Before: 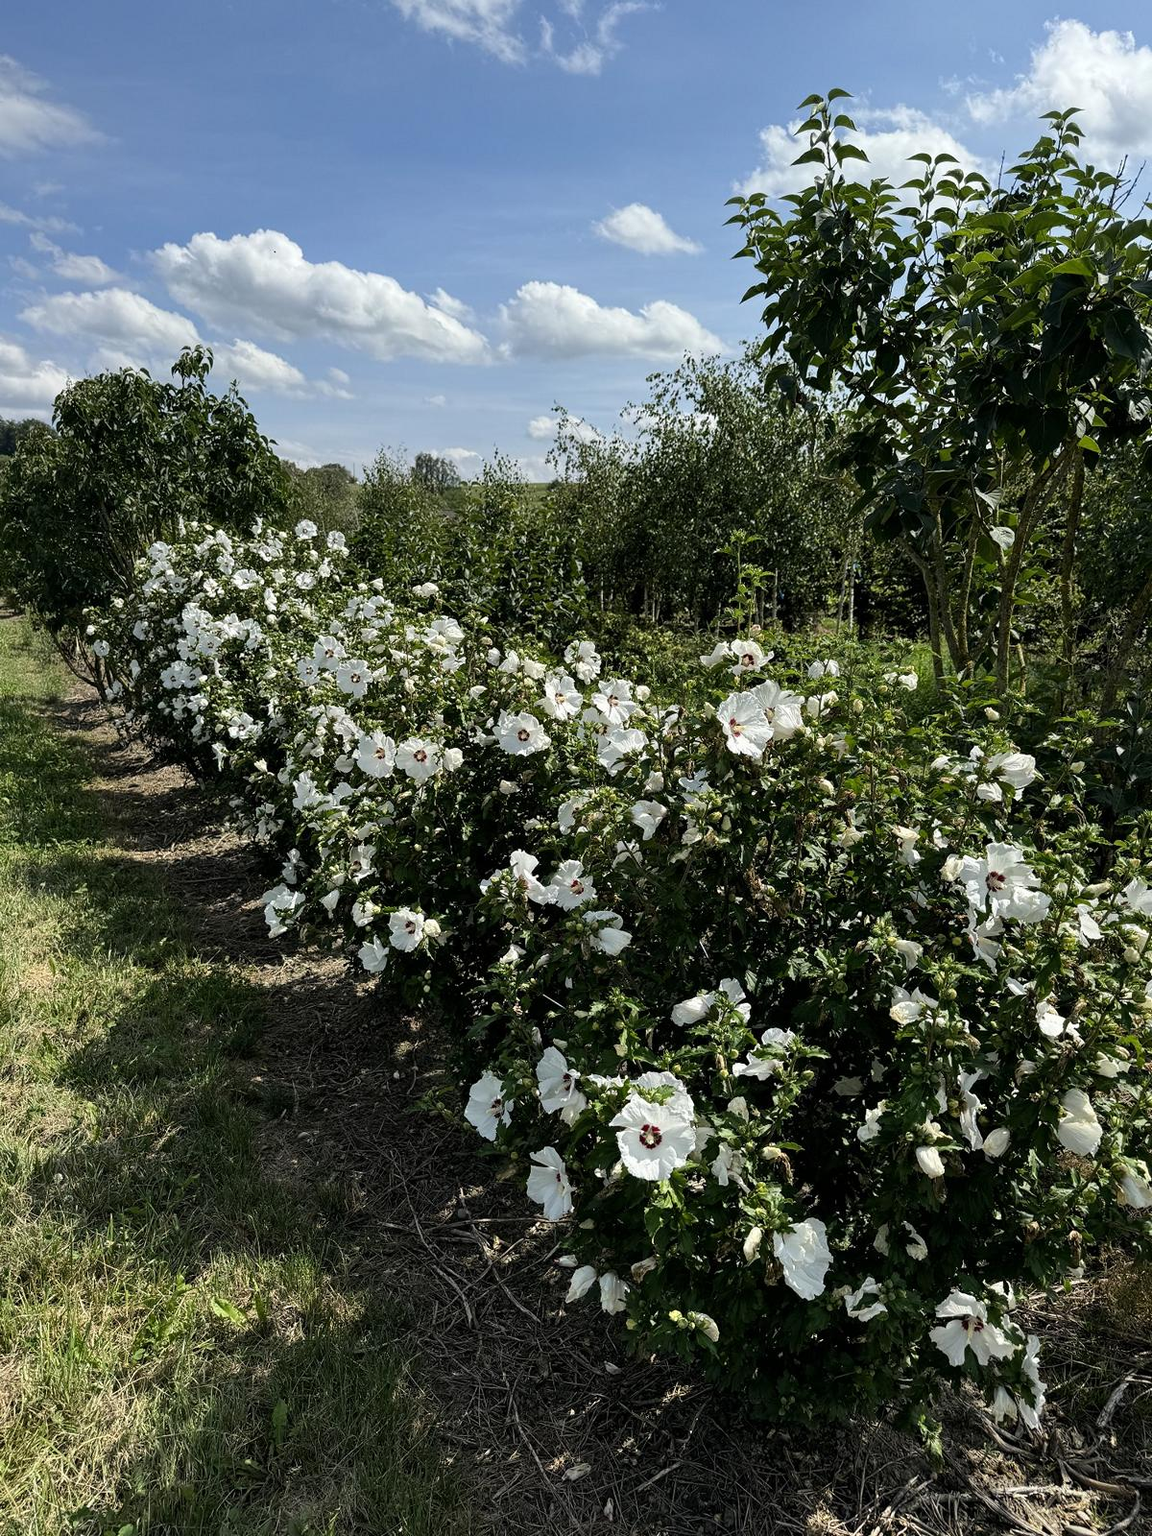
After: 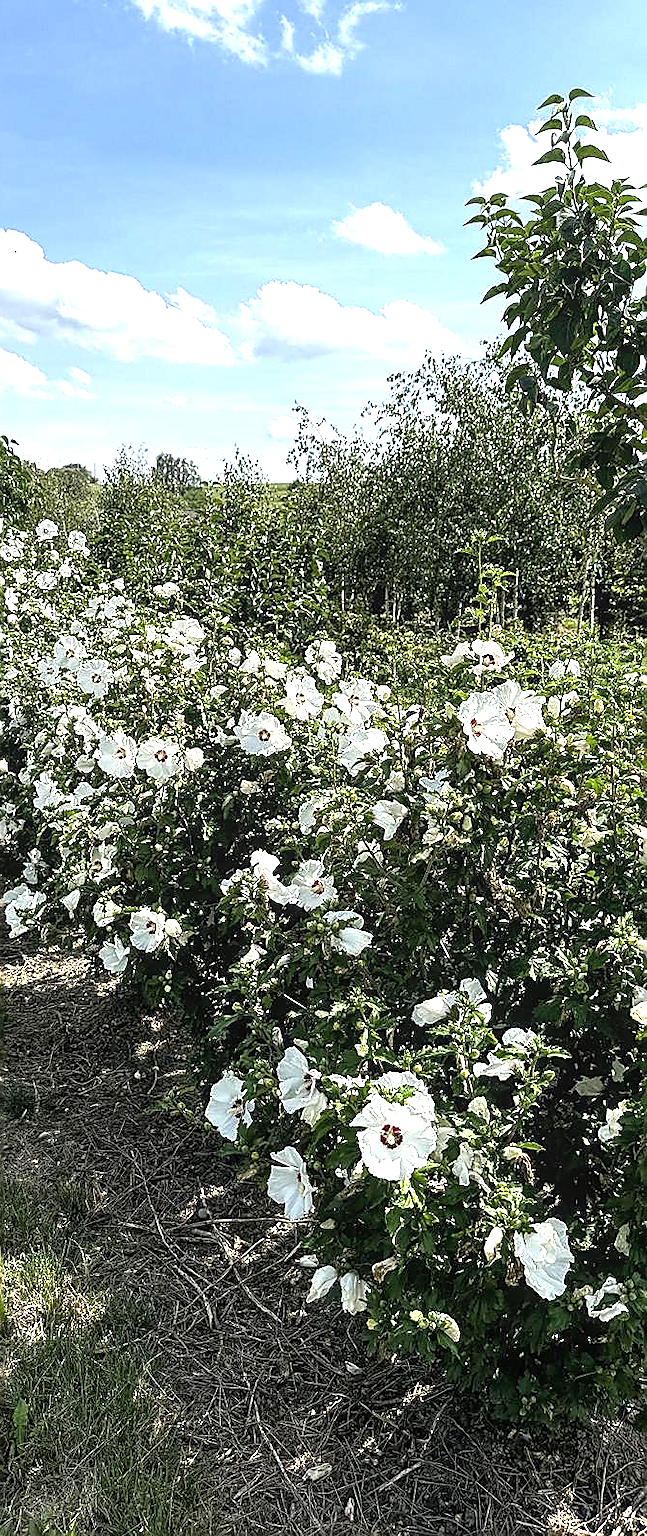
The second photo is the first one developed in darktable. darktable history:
local contrast: on, module defaults
crop and rotate: left 22.535%, right 21.259%
sharpen: radius 1.418, amount 1.262, threshold 0.666
exposure: black level correction 0, exposure 1.278 EV, compensate highlight preservation false
